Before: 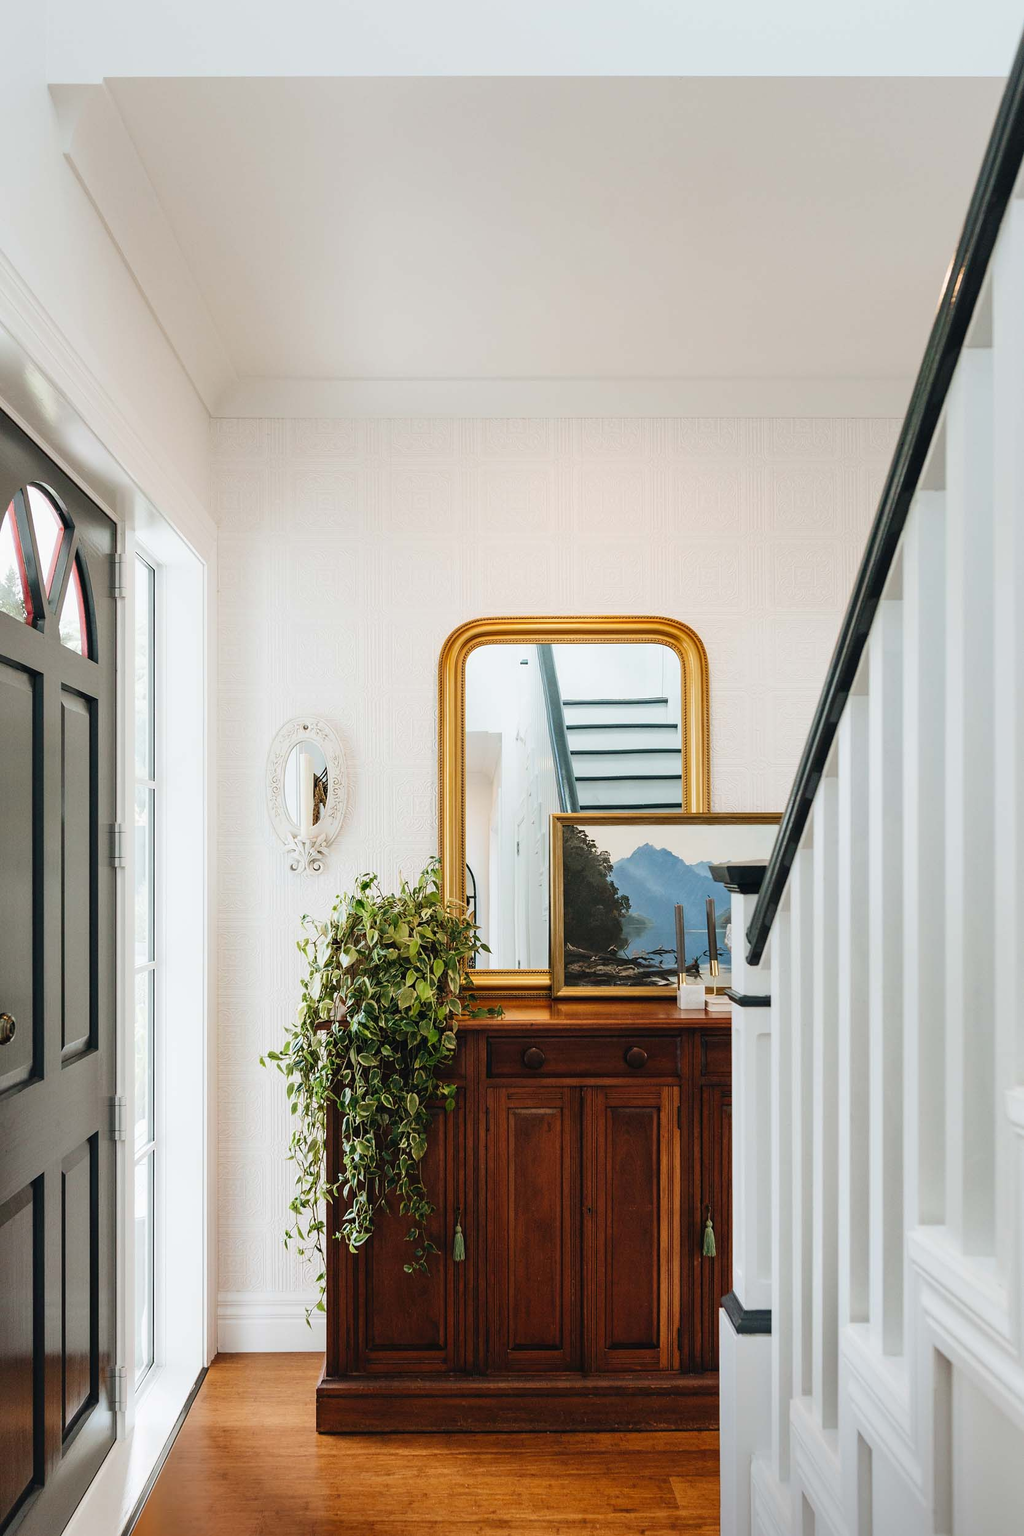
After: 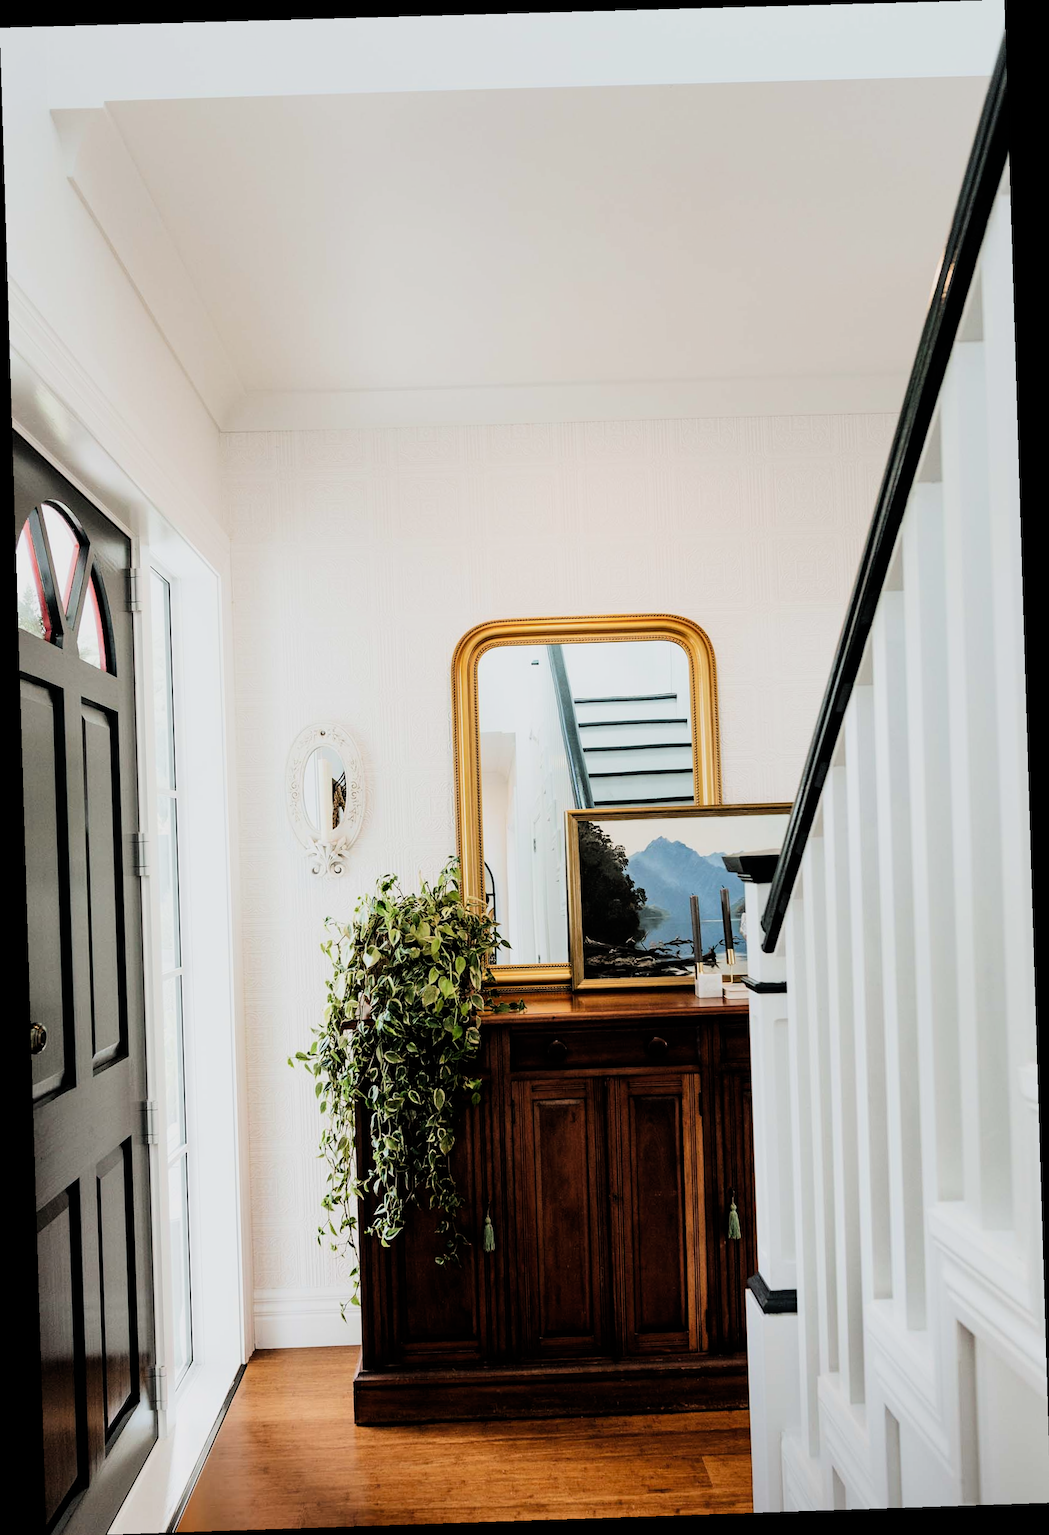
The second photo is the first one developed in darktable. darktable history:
filmic rgb: black relative exposure -5 EV, hardness 2.88, contrast 1.5
rotate and perspective: rotation -1.77°, lens shift (horizontal) 0.004, automatic cropping off
